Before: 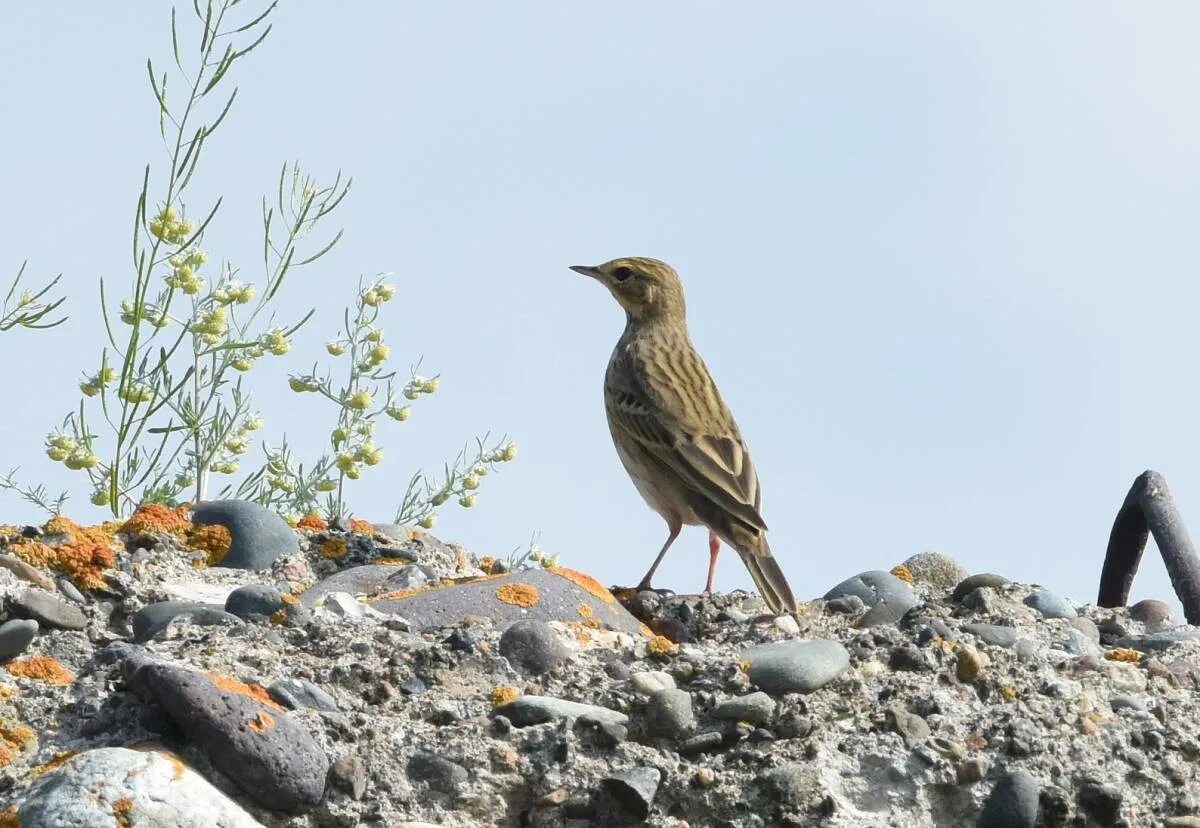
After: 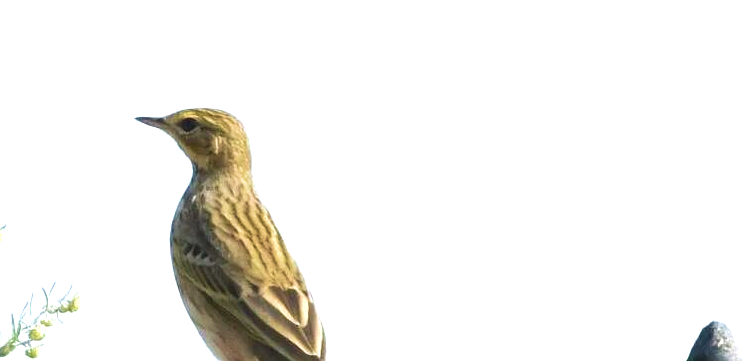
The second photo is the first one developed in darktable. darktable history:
exposure: black level correction 0, exposure 0.697 EV, compensate exposure bias true, compensate highlight preservation false
velvia: strength 56.06%
crop: left 36.18%, top 18.073%, right 0.552%, bottom 38.209%
